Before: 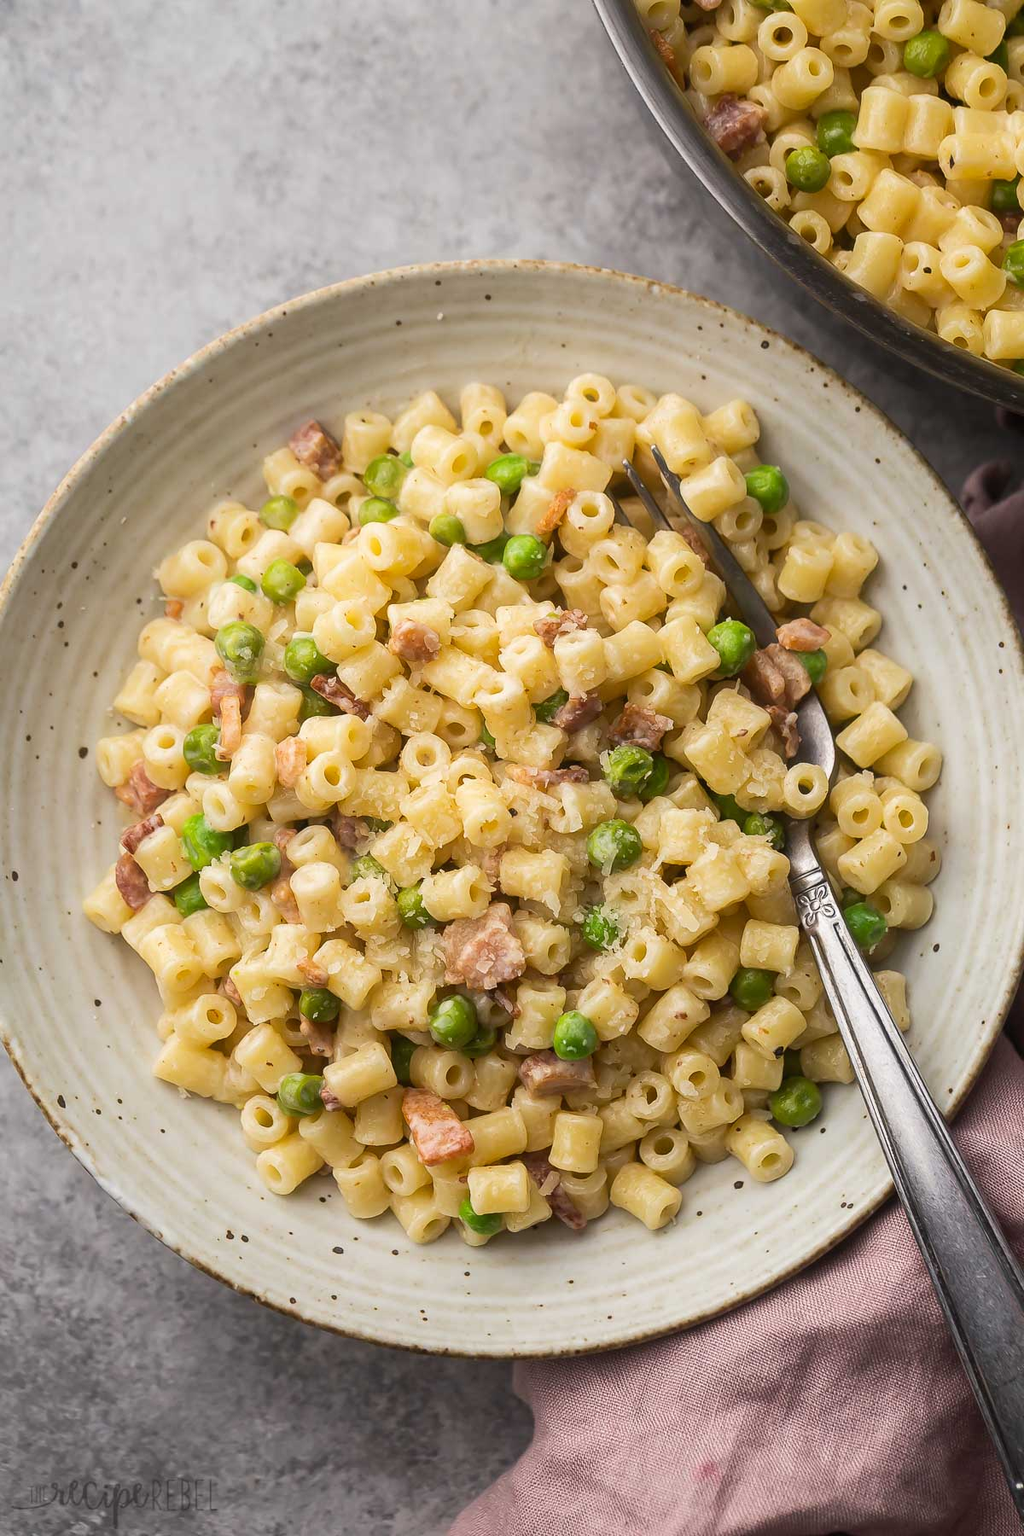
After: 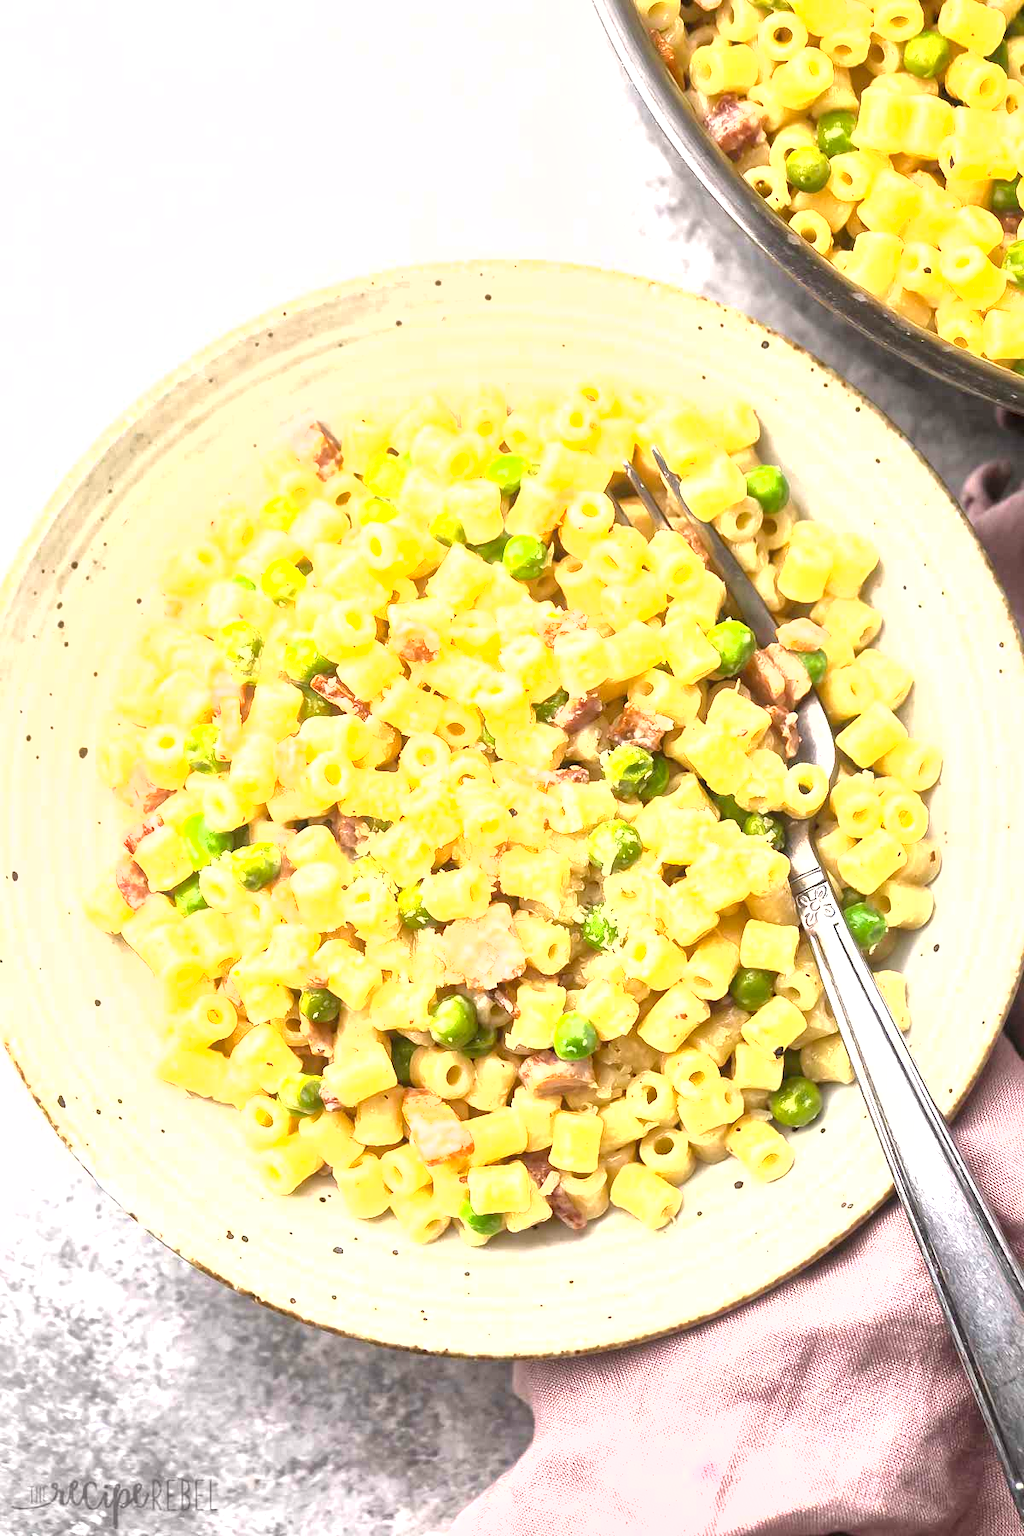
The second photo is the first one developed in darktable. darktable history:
local contrast: mode bilateral grid, contrast 19, coarseness 49, detail 158%, midtone range 0.2
shadows and highlights: shadows -9.71, white point adjustment 1.69, highlights 11
exposure: exposure 2.057 EV, compensate exposure bias true, compensate highlight preservation false
